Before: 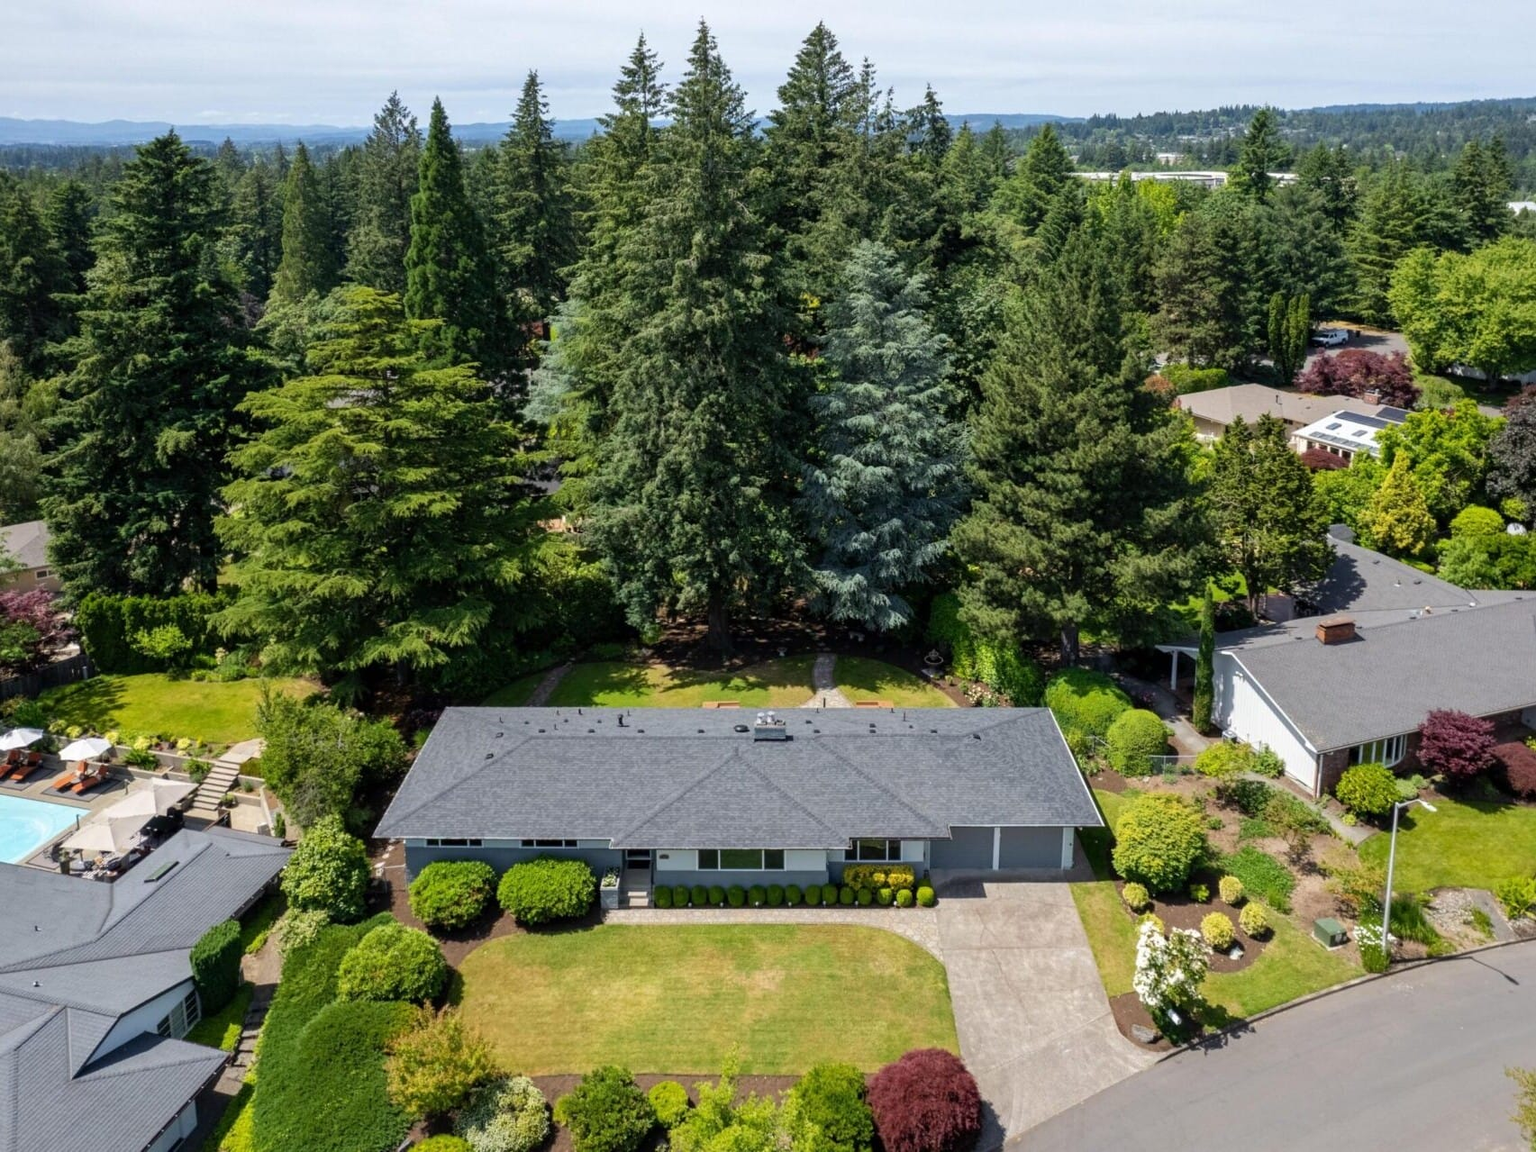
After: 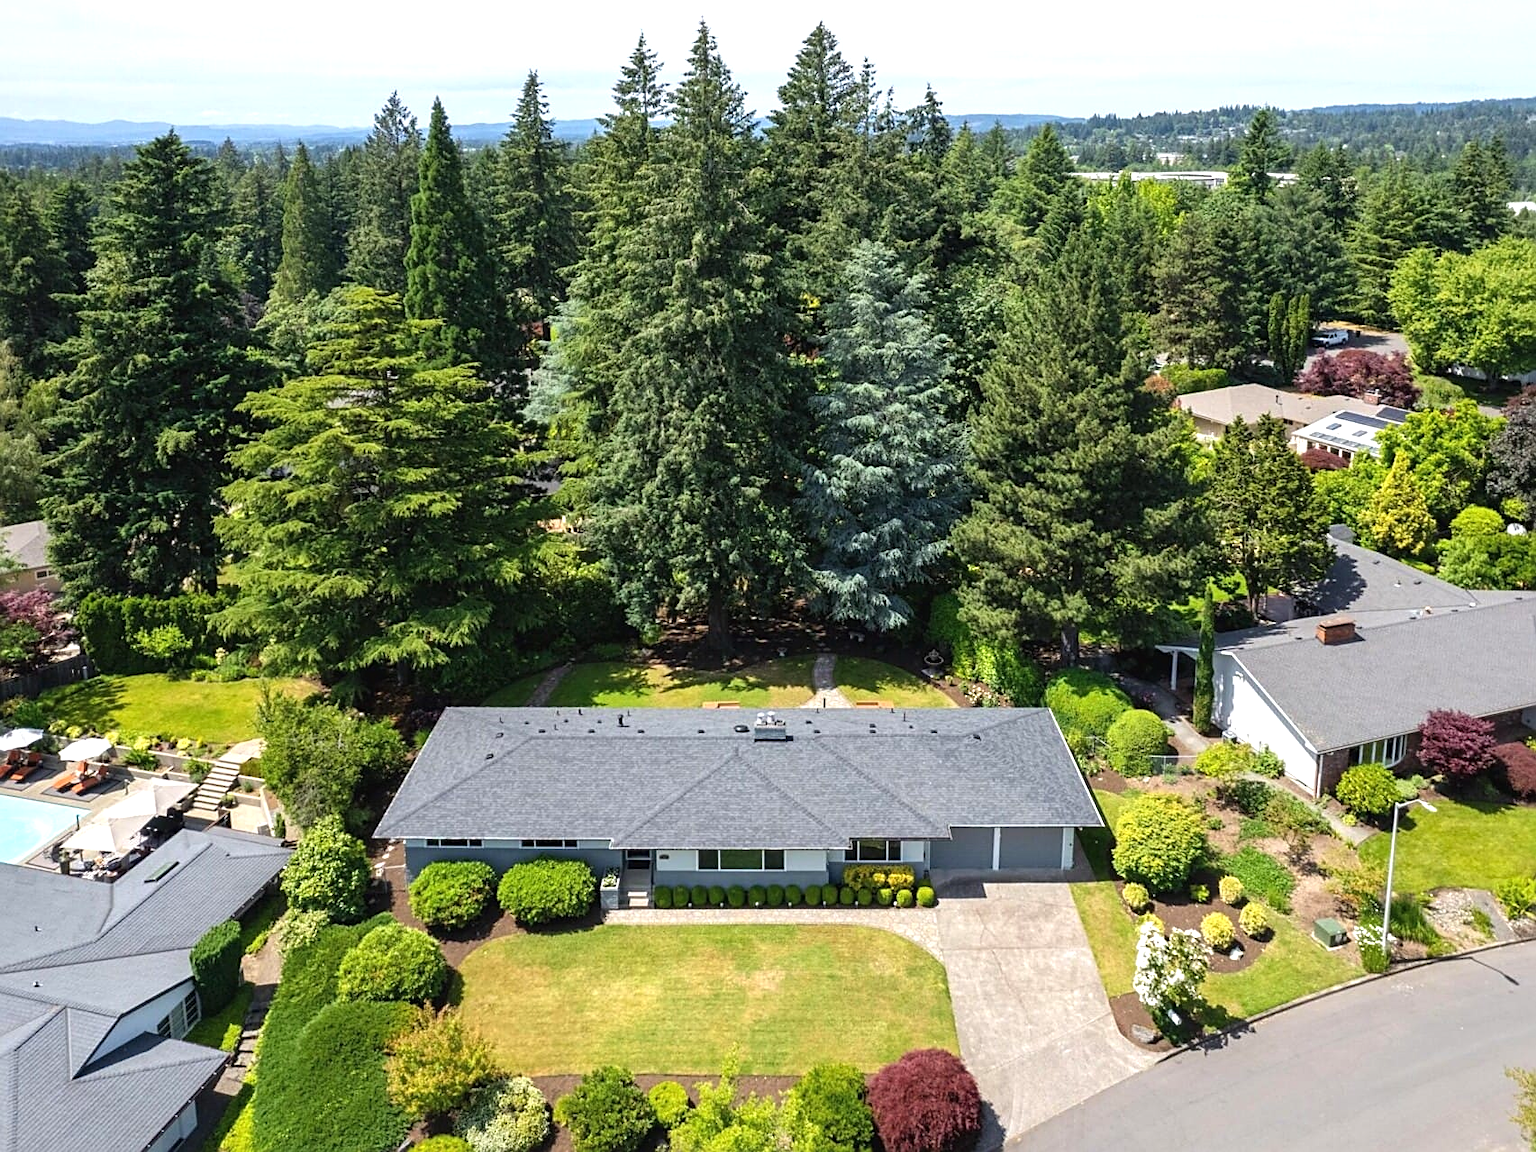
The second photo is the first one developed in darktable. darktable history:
exposure: black level correction -0.002, exposure 0.54 EV, compensate highlight preservation false
sharpen: on, module defaults
